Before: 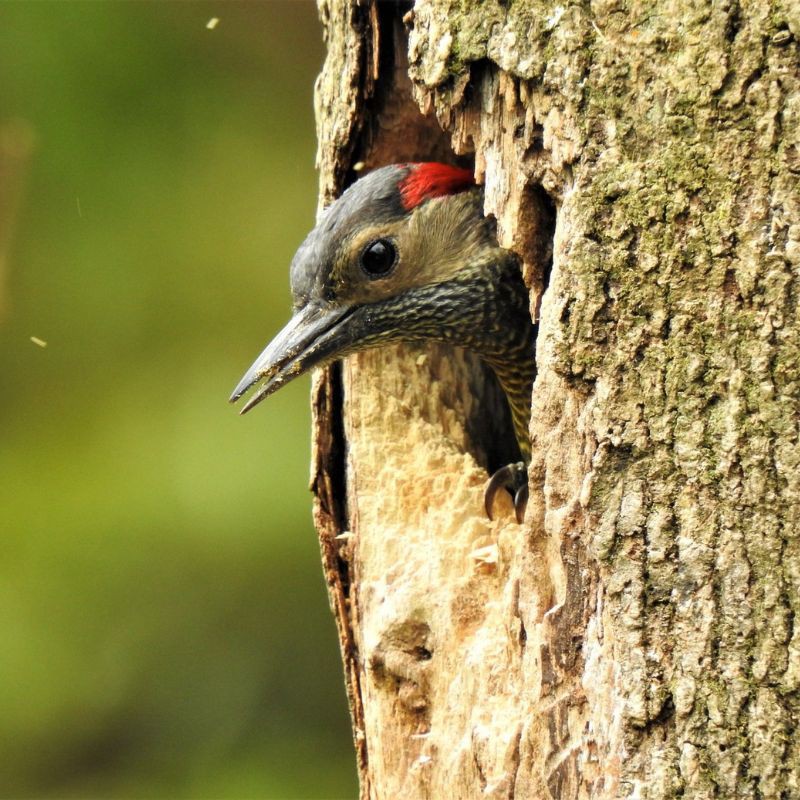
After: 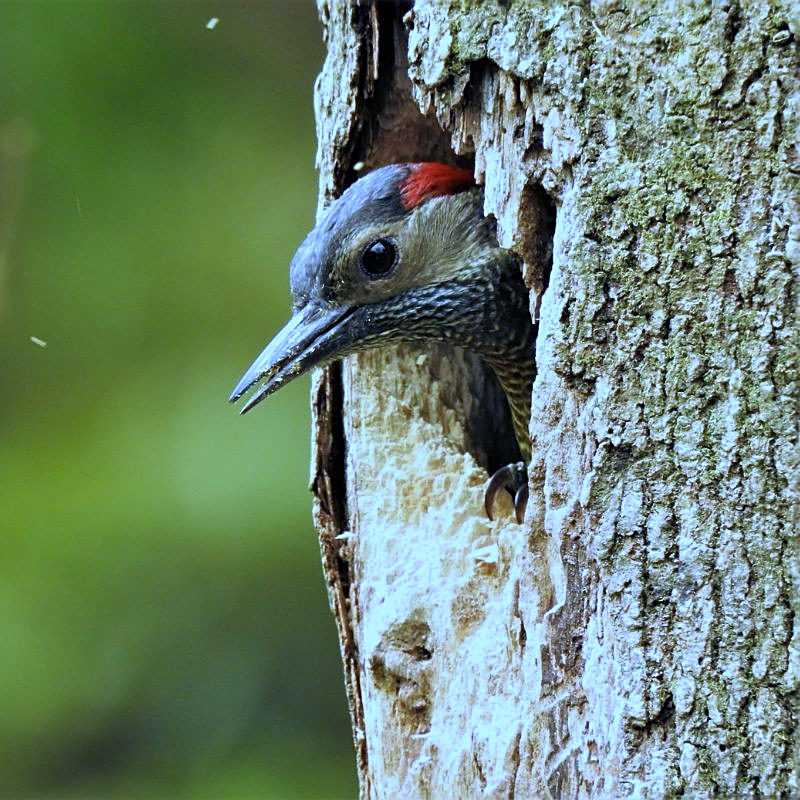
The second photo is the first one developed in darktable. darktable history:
sharpen: on, module defaults
exposure: exposure -0.116 EV, compensate exposure bias true, compensate highlight preservation false
white balance: red 0.766, blue 1.537
